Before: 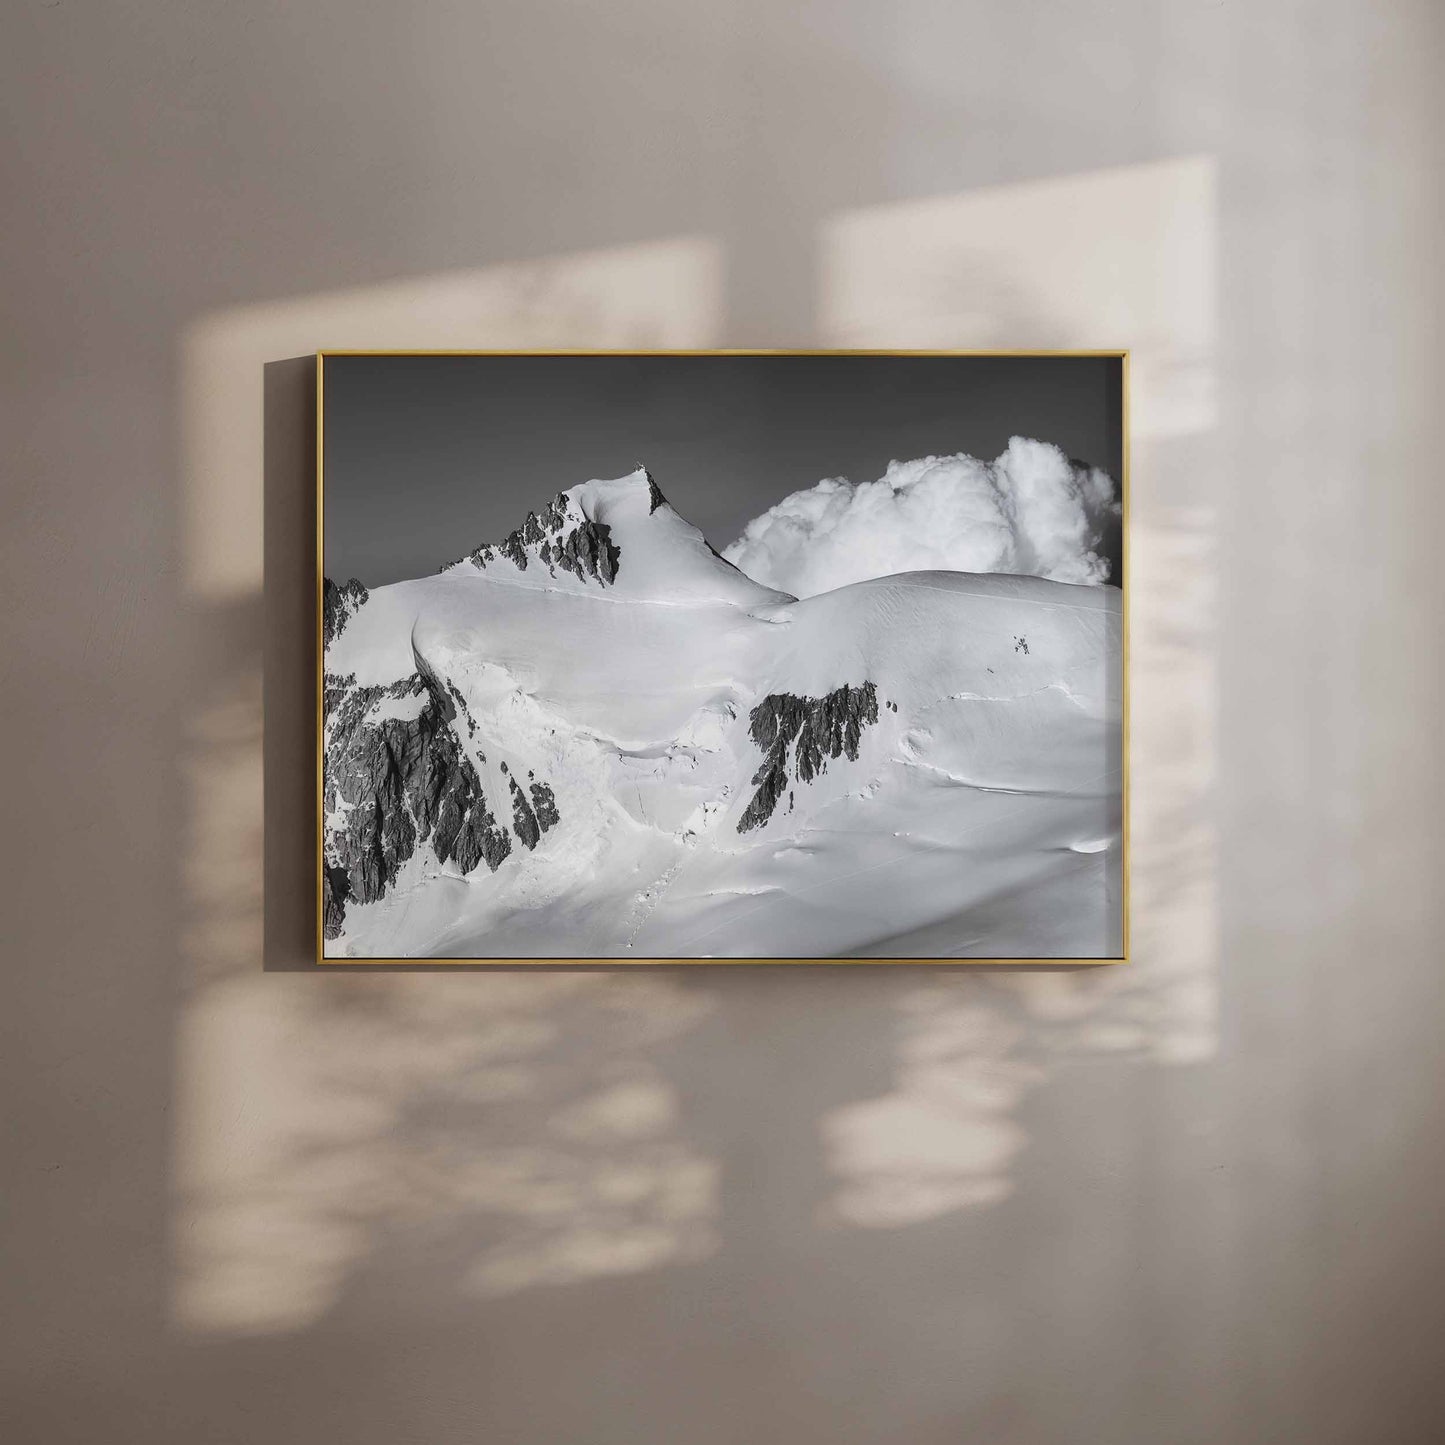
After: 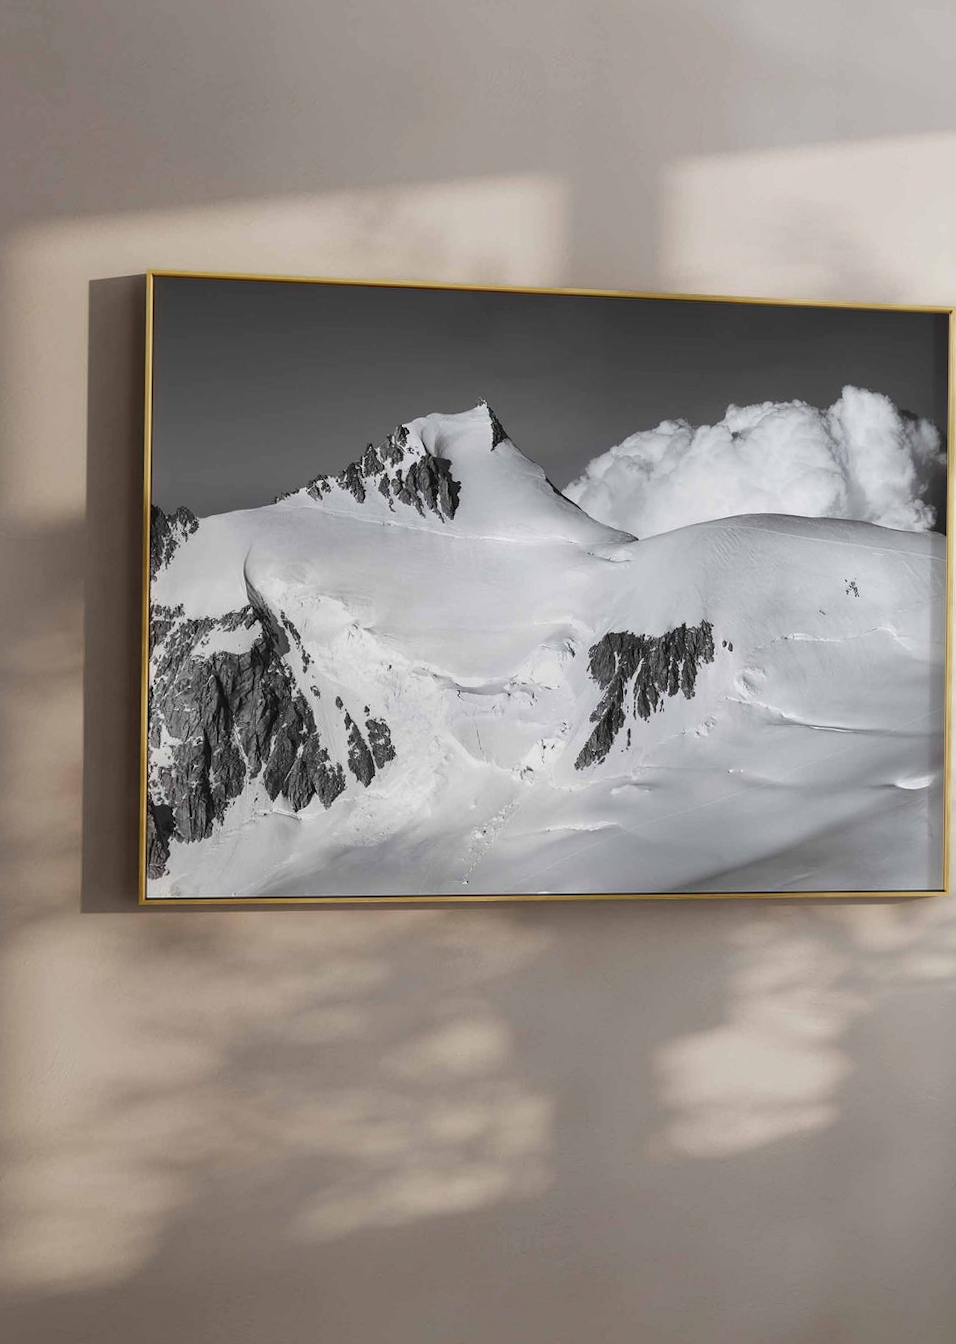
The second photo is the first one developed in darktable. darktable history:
crop and rotate: left 14.385%, right 18.948%
rotate and perspective: rotation 0.679°, lens shift (horizontal) 0.136, crop left 0.009, crop right 0.991, crop top 0.078, crop bottom 0.95
tone equalizer: on, module defaults
